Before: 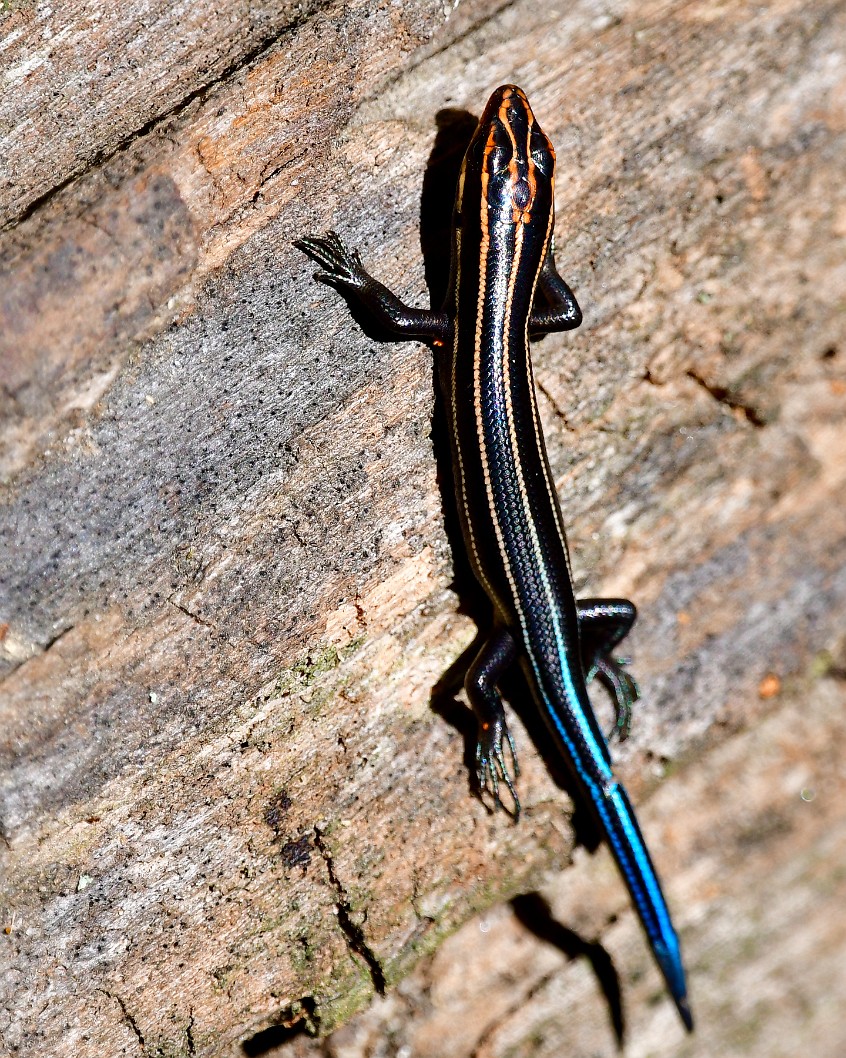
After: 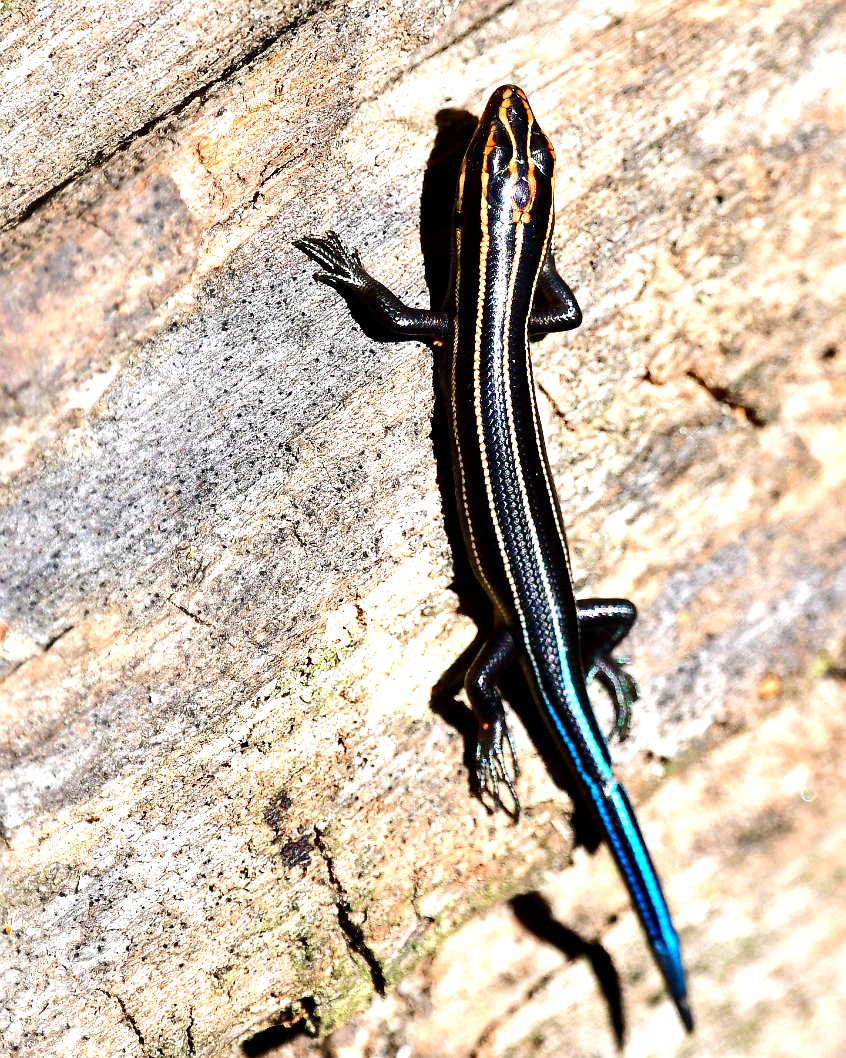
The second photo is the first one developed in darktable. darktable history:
tone equalizer: -8 EV -0.417 EV, -7 EV -0.389 EV, -6 EV -0.333 EV, -5 EV -0.222 EV, -3 EV 0.222 EV, -2 EV 0.333 EV, -1 EV 0.389 EV, +0 EV 0.417 EV, edges refinement/feathering 500, mask exposure compensation -1.57 EV, preserve details no
exposure: exposure 0.657 EV, compensate highlight preservation false
